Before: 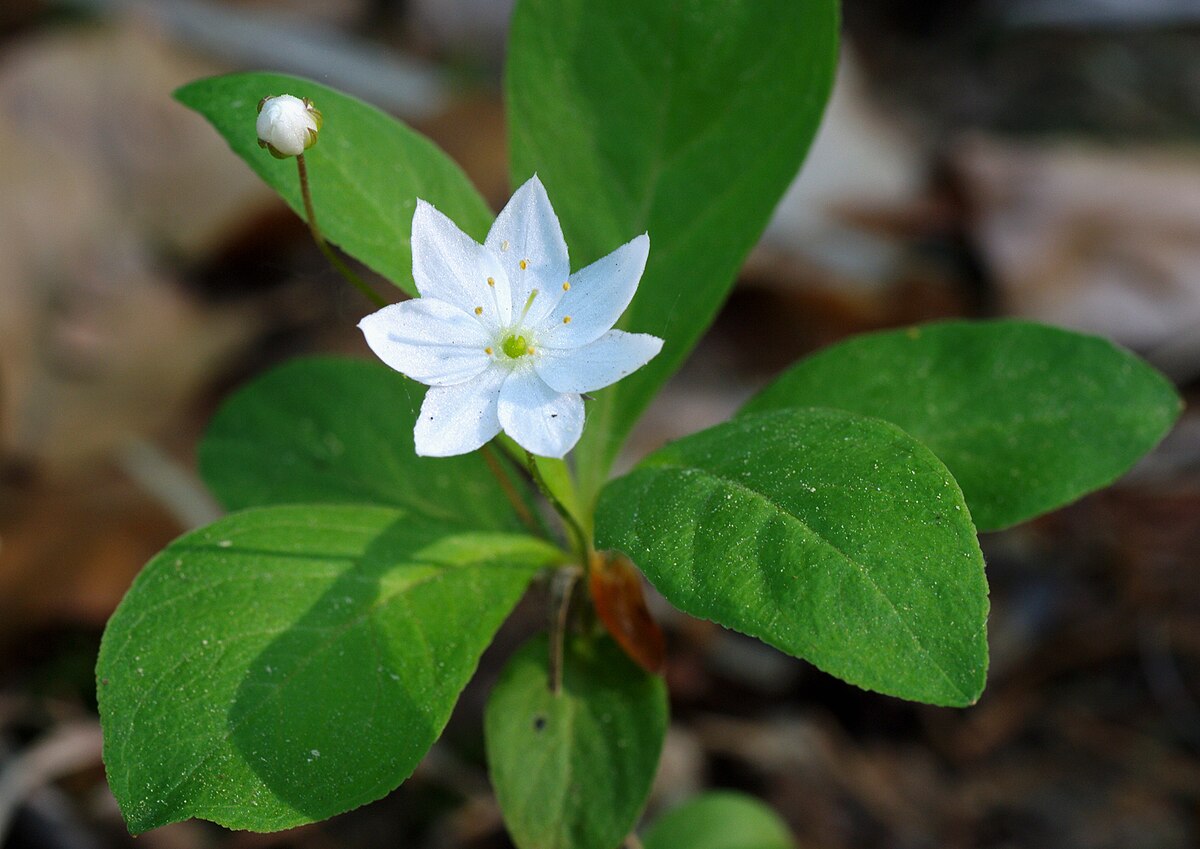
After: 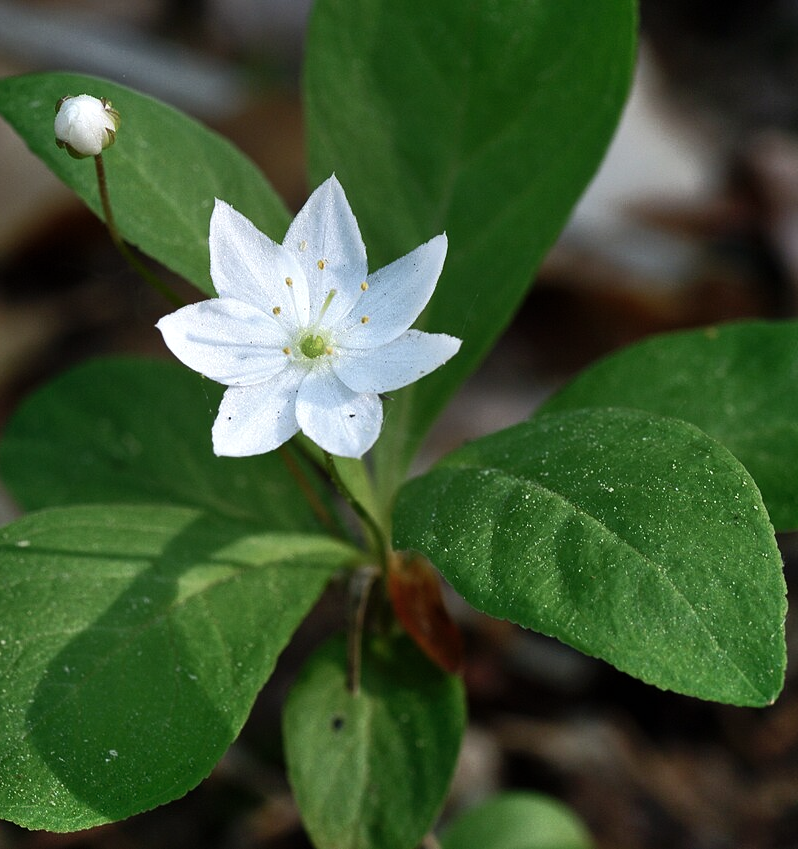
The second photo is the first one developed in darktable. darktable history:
color balance rgb: perceptual saturation grading › highlights -31.88%, perceptual saturation grading › mid-tones 5.8%, perceptual saturation grading › shadows 18.12%, perceptual brilliance grading › highlights 3.62%, perceptual brilliance grading › mid-tones -18.12%, perceptual brilliance grading › shadows -41.3%
crop: left 16.899%, right 16.556%
shadows and highlights: soften with gaussian
